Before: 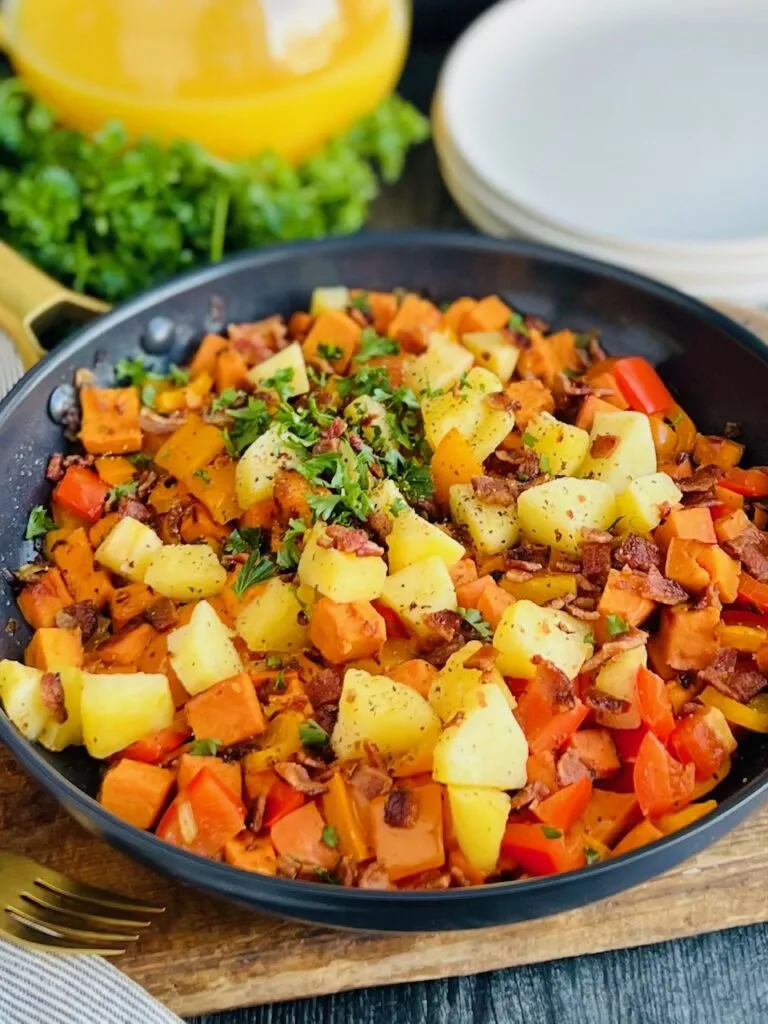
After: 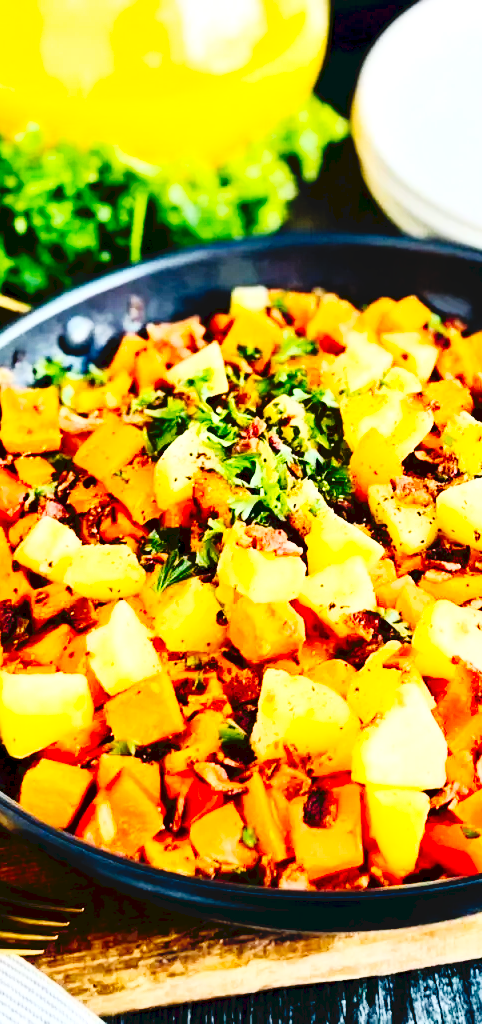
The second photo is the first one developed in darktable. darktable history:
crop: left 10.644%, right 26.528%
rgb curve: curves: ch0 [(0, 0) (0.21, 0.15) (0.24, 0.21) (0.5, 0.75) (0.75, 0.96) (0.89, 0.99) (1, 1)]; ch1 [(0, 0.02) (0.21, 0.13) (0.25, 0.2) (0.5, 0.67) (0.75, 0.9) (0.89, 0.97) (1, 1)]; ch2 [(0, 0.02) (0.21, 0.13) (0.25, 0.2) (0.5, 0.67) (0.75, 0.9) (0.89, 0.97) (1, 1)], compensate middle gray true
contrast brightness saturation: contrast 0.07, brightness -0.14, saturation 0.11
base curve: curves: ch0 [(0, 0) (0.841, 0.609) (1, 1)]
tone curve: curves: ch0 [(0, 0) (0.003, 0.068) (0.011, 0.068) (0.025, 0.068) (0.044, 0.068) (0.069, 0.072) (0.1, 0.072) (0.136, 0.077) (0.177, 0.095) (0.224, 0.126) (0.277, 0.2) (0.335, 0.3) (0.399, 0.407) (0.468, 0.52) (0.543, 0.624) (0.623, 0.721) (0.709, 0.811) (0.801, 0.88) (0.898, 0.942) (1, 1)], preserve colors none
exposure: exposure 0.566 EV, compensate highlight preservation false
tone equalizer: on, module defaults
